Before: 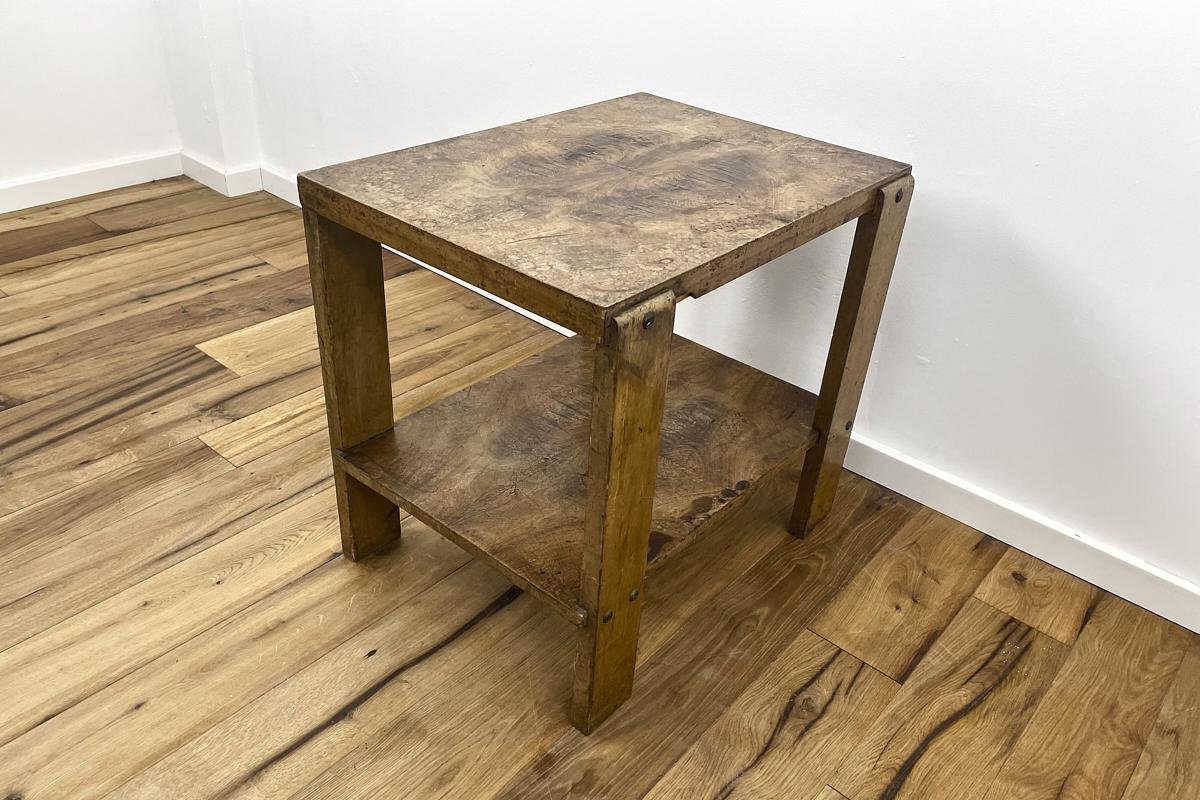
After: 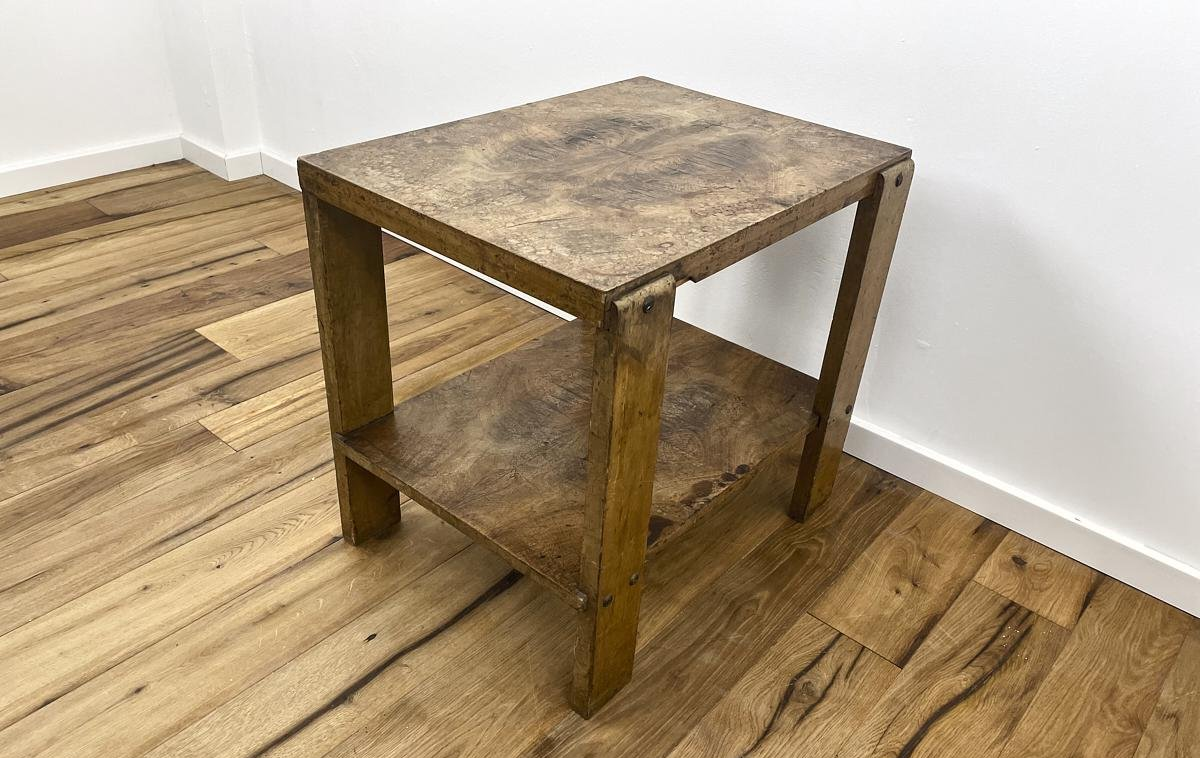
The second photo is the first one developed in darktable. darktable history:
crop and rotate: top 2.099%, bottom 3.122%
